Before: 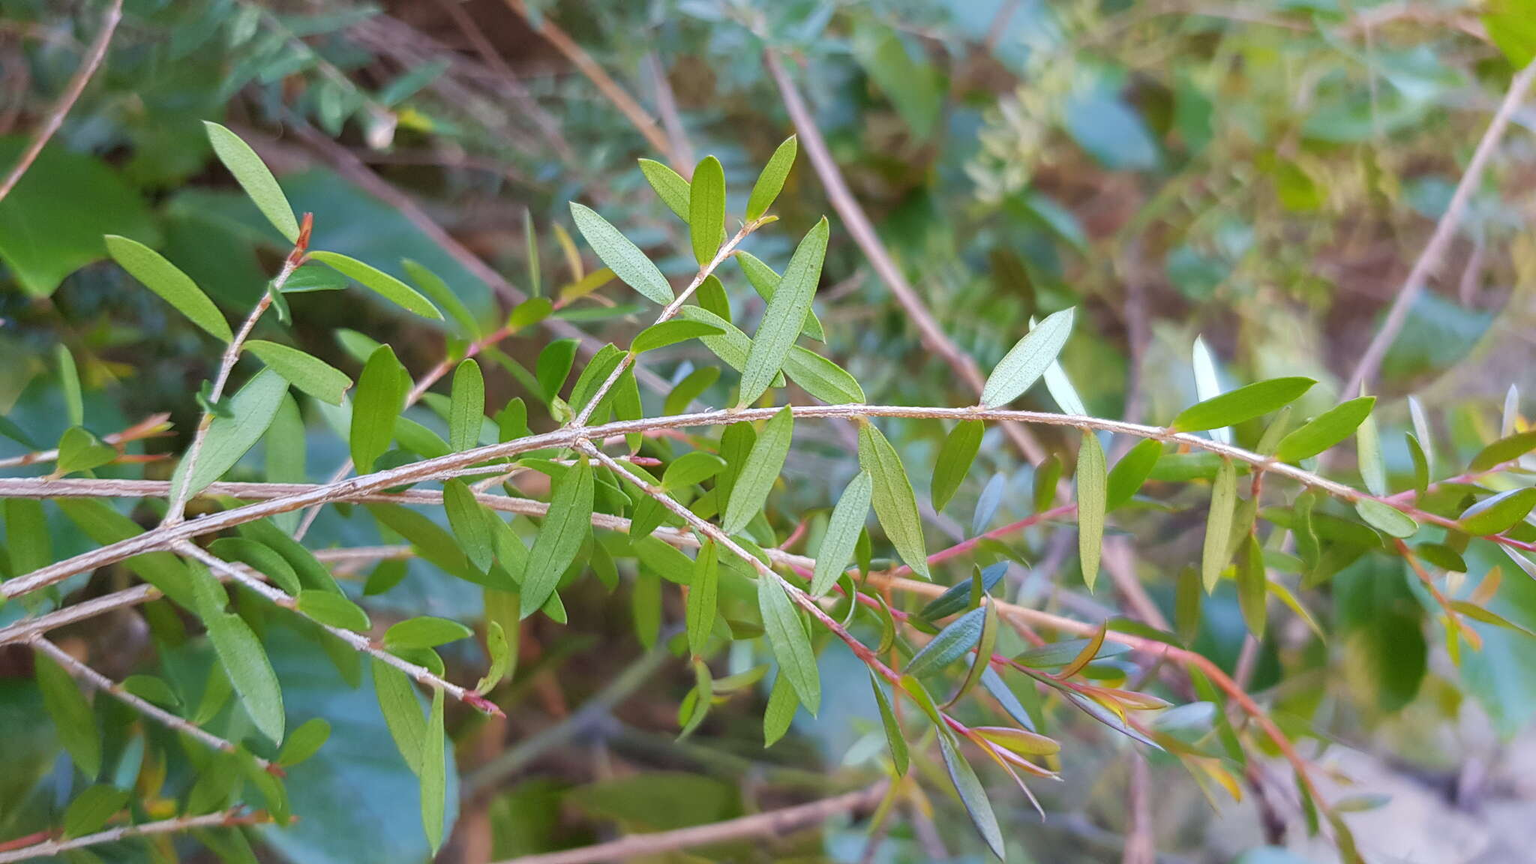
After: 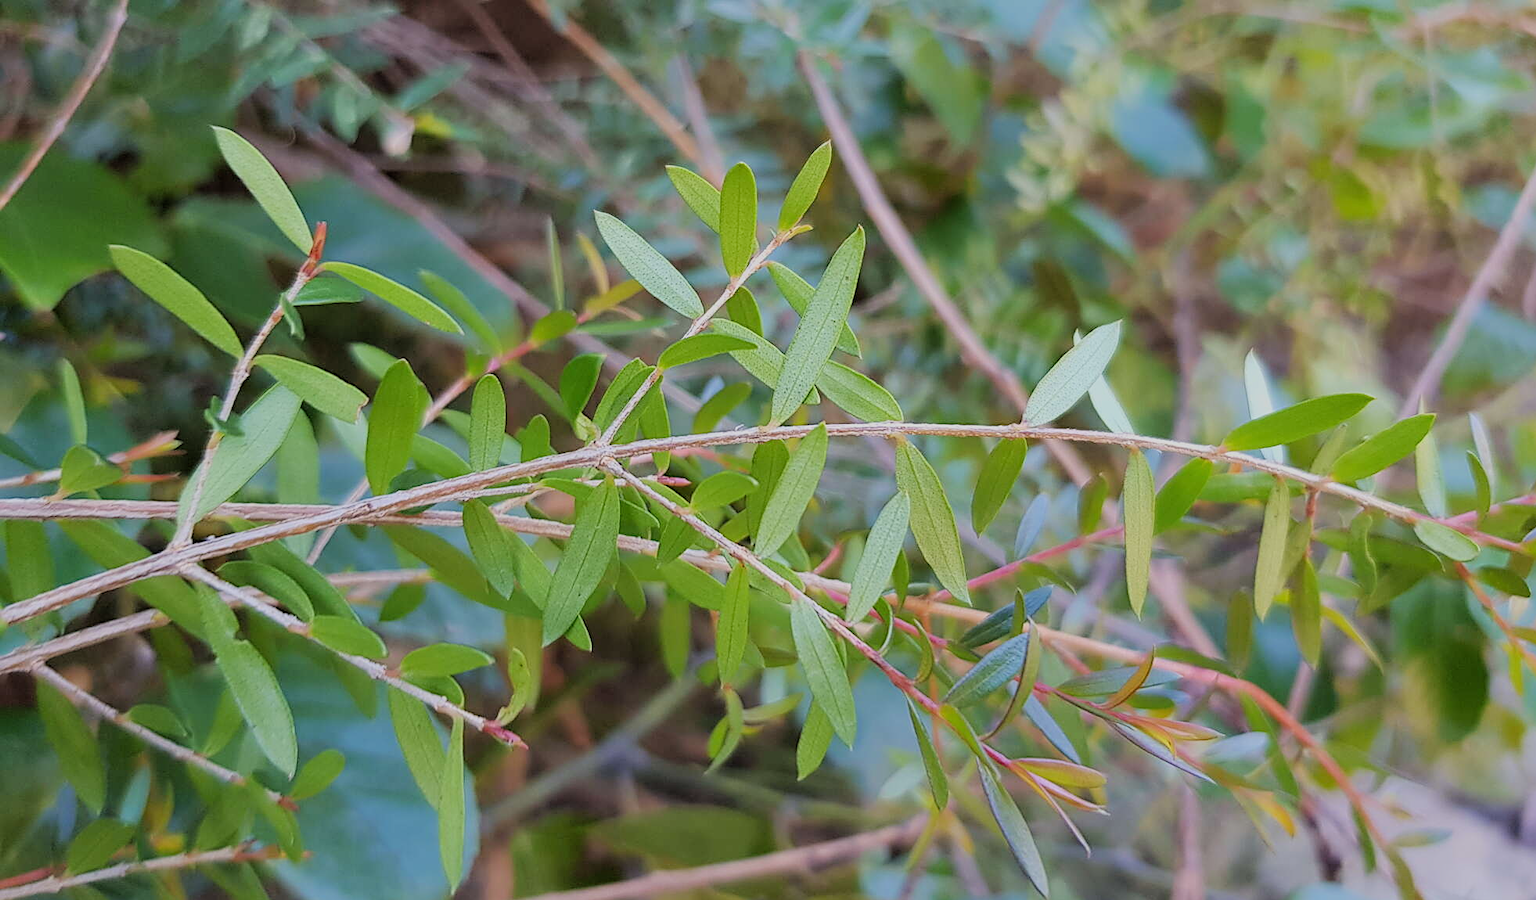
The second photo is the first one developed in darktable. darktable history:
filmic rgb: black relative exposure -7.48 EV, white relative exposure 4.83 EV, hardness 3.4, color science v6 (2022)
crop: right 4.126%, bottom 0.031%
sharpen: on, module defaults
